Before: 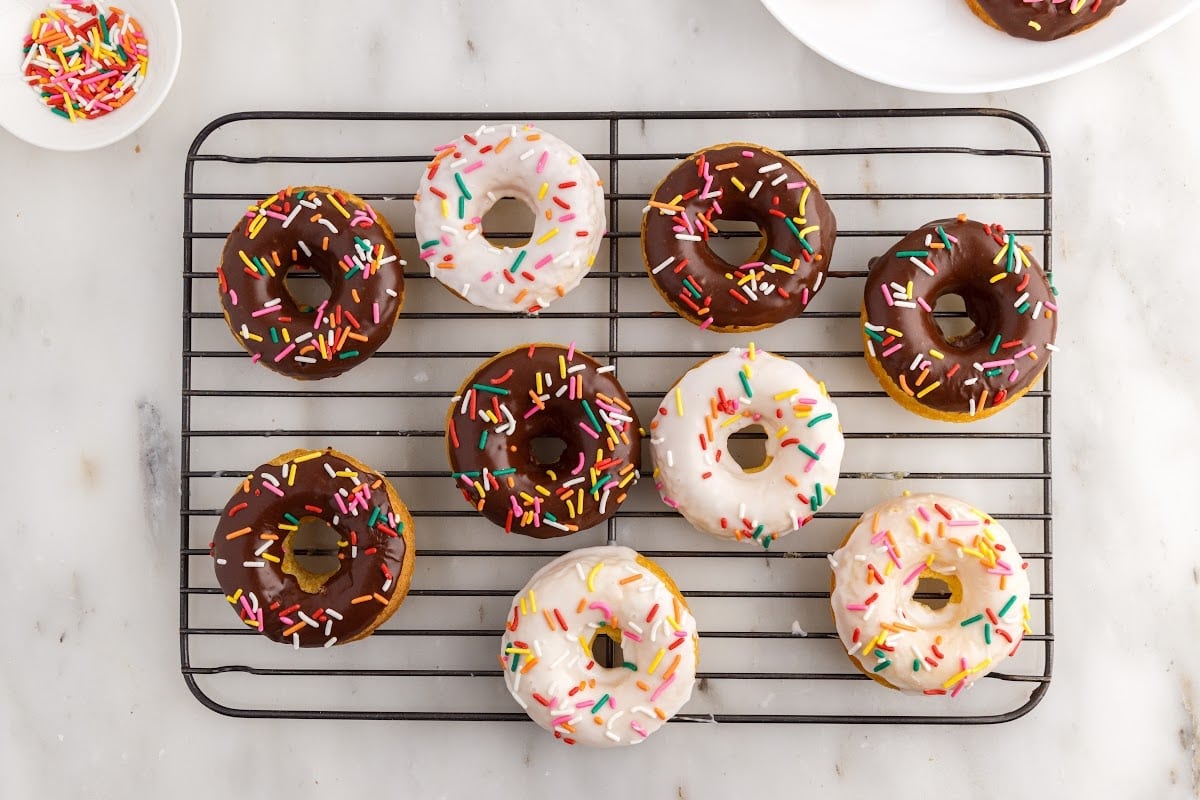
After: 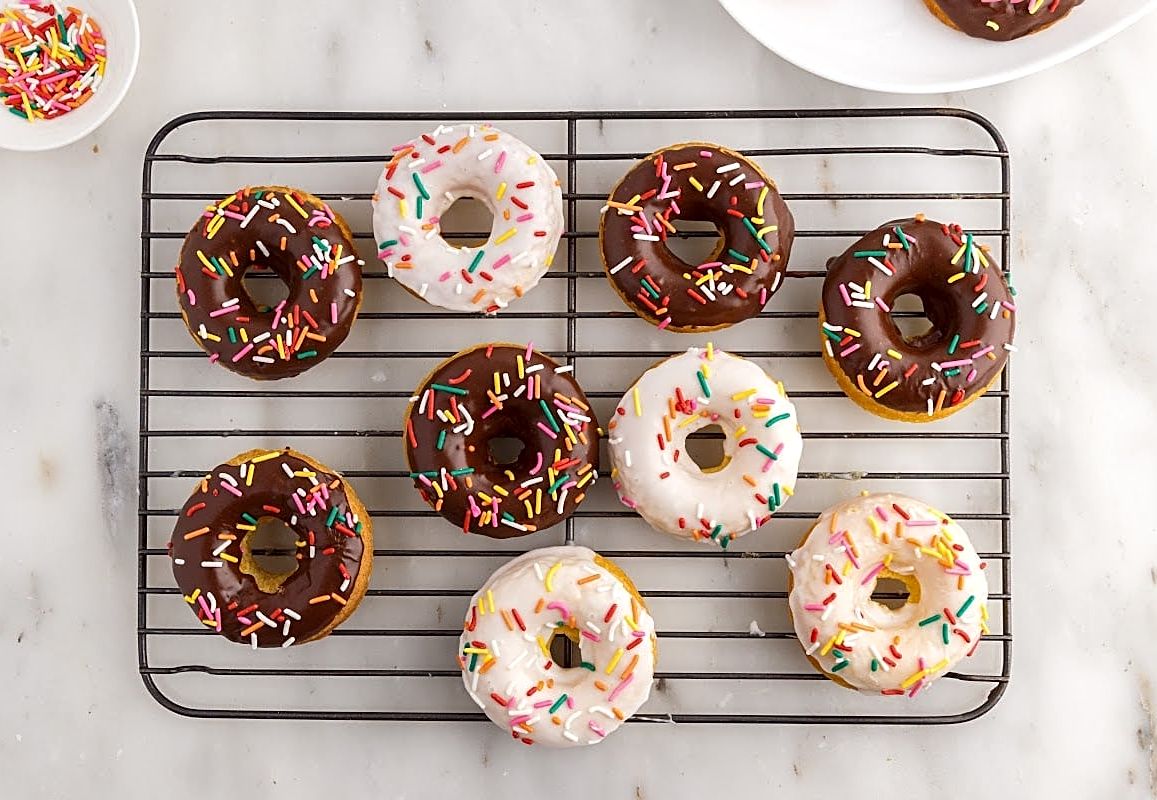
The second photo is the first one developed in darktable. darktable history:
crop and rotate: left 3.539%
local contrast: mode bilateral grid, contrast 20, coarseness 50, detail 120%, midtone range 0.2
sharpen: on, module defaults
